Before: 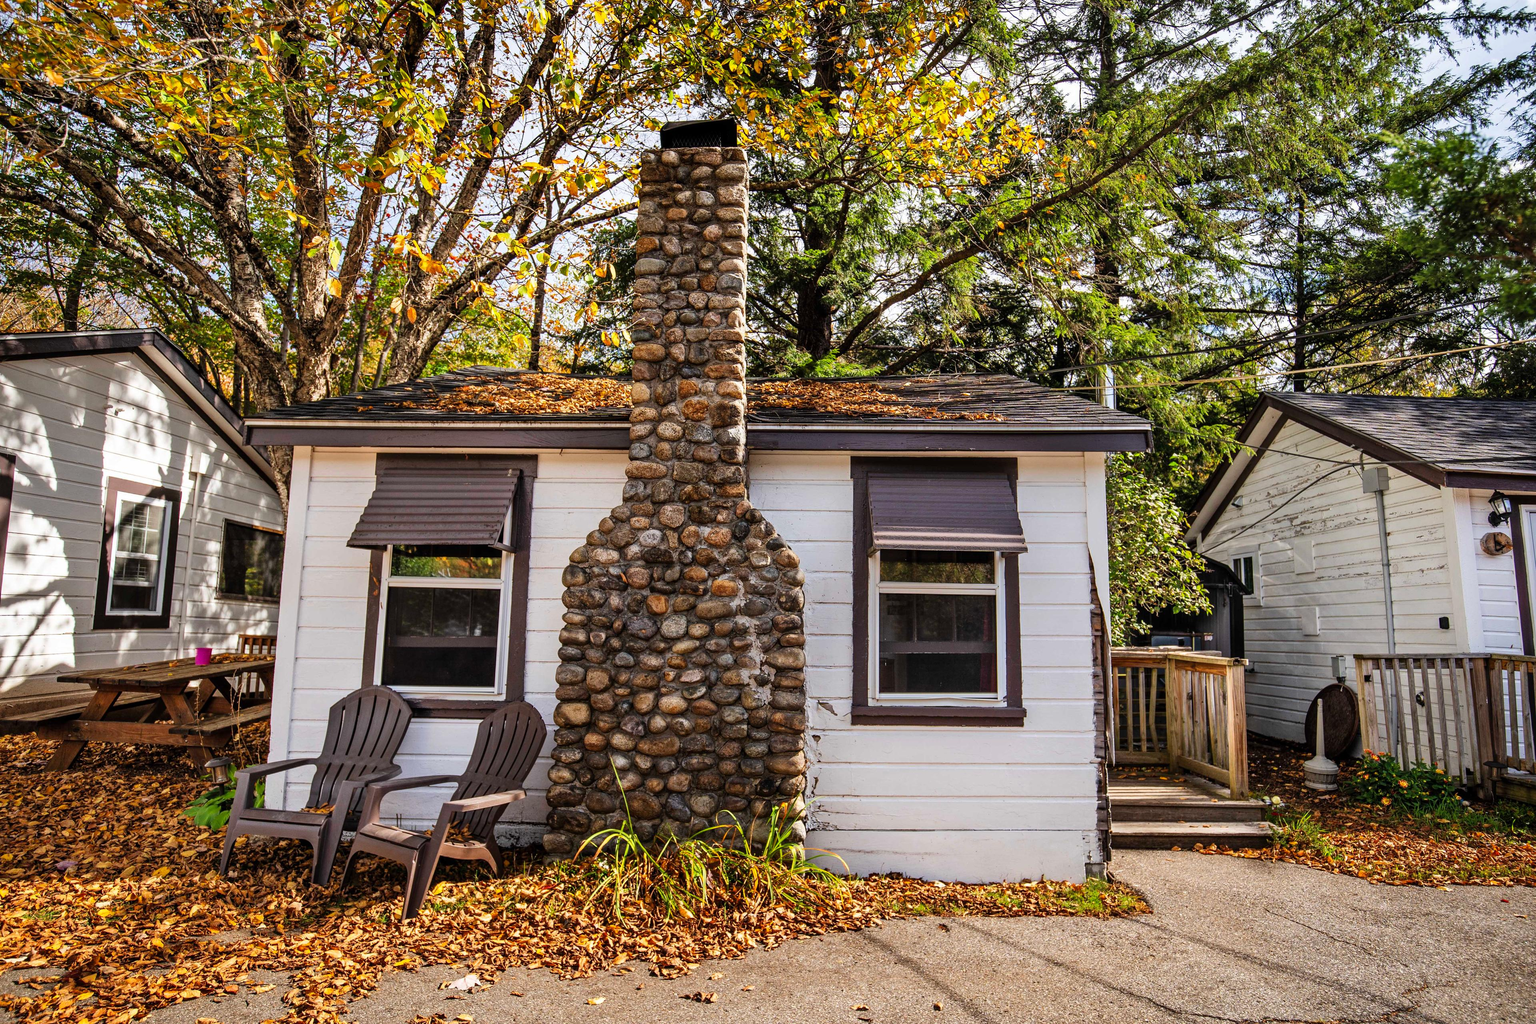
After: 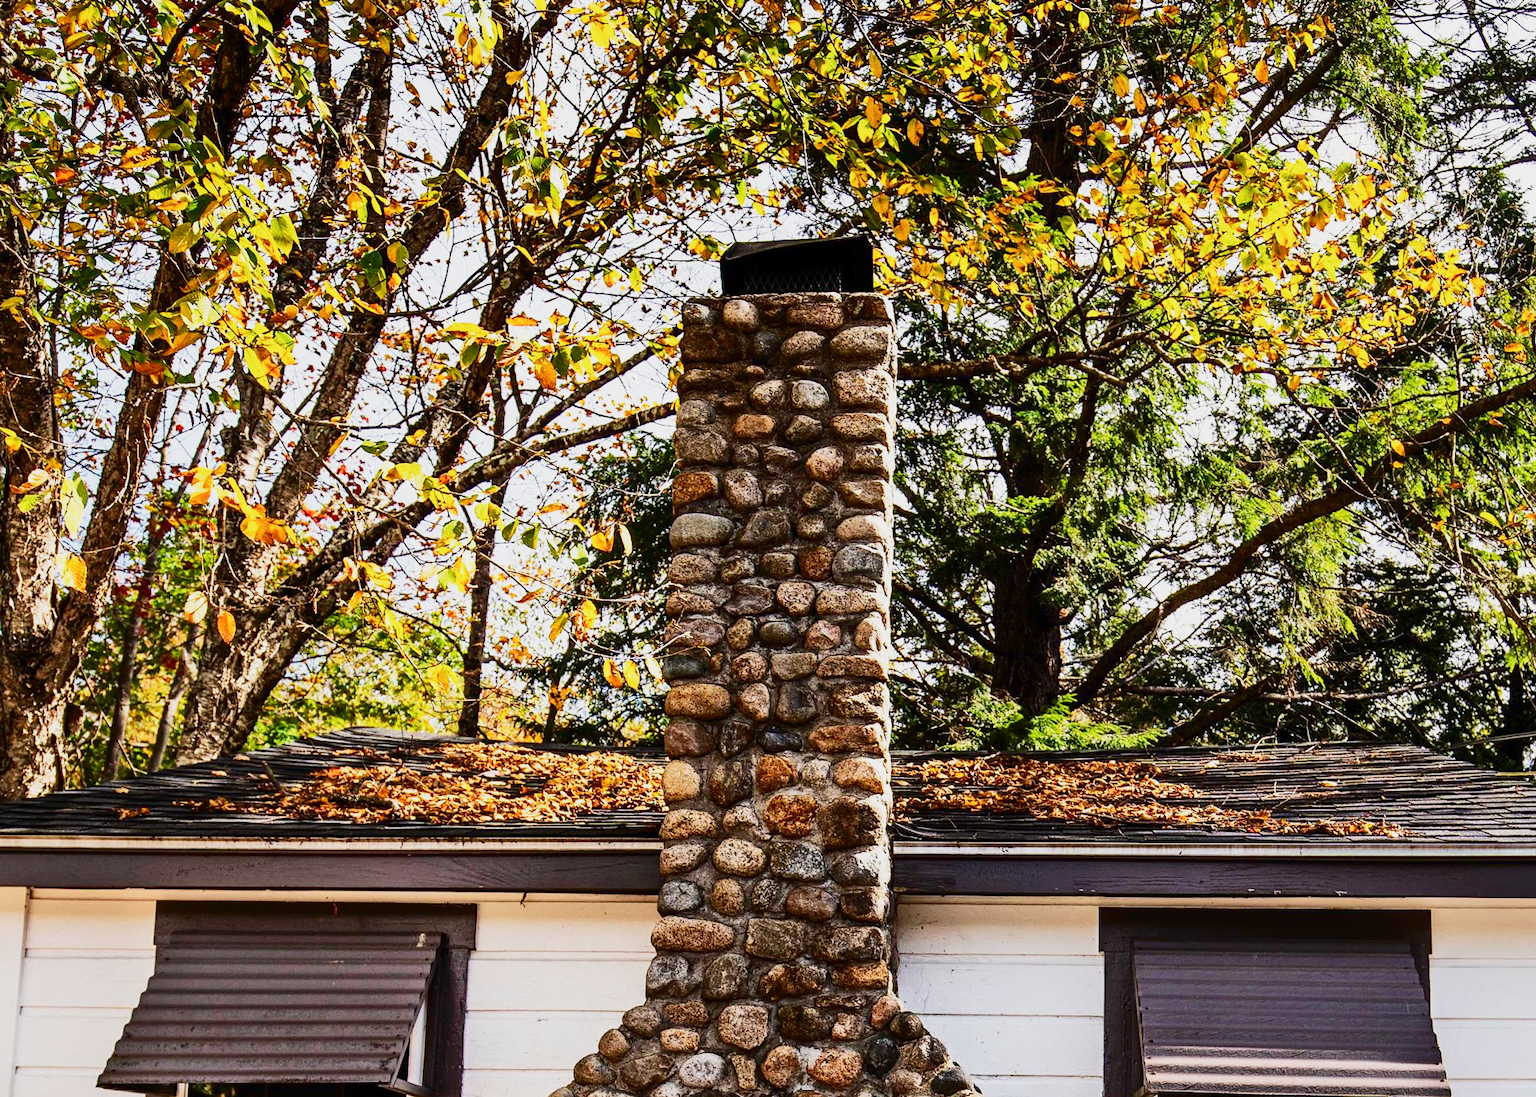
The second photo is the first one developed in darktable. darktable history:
tone curve: curves: ch0 [(0, 0) (0.003, 0.003) (0.011, 0.009) (0.025, 0.018) (0.044, 0.028) (0.069, 0.038) (0.1, 0.049) (0.136, 0.062) (0.177, 0.089) (0.224, 0.123) (0.277, 0.165) (0.335, 0.223) (0.399, 0.293) (0.468, 0.385) (0.543, 0.497) (0.623, 0.613) (0.709, 0.716) (0.801, 0.802) (0.898, 0.887) (1, 1)], color space Lab, independent channels, preserve colors none
base curve: curves: ch0 [(0, 0) (0.088, 0.125) (0.176, 0.251) (0.354, 0.501) (0.613, 0.749) (1, 0.877)], preserve colors none
crop: left 19.403%, right 30.295%, bottom 46.078%
